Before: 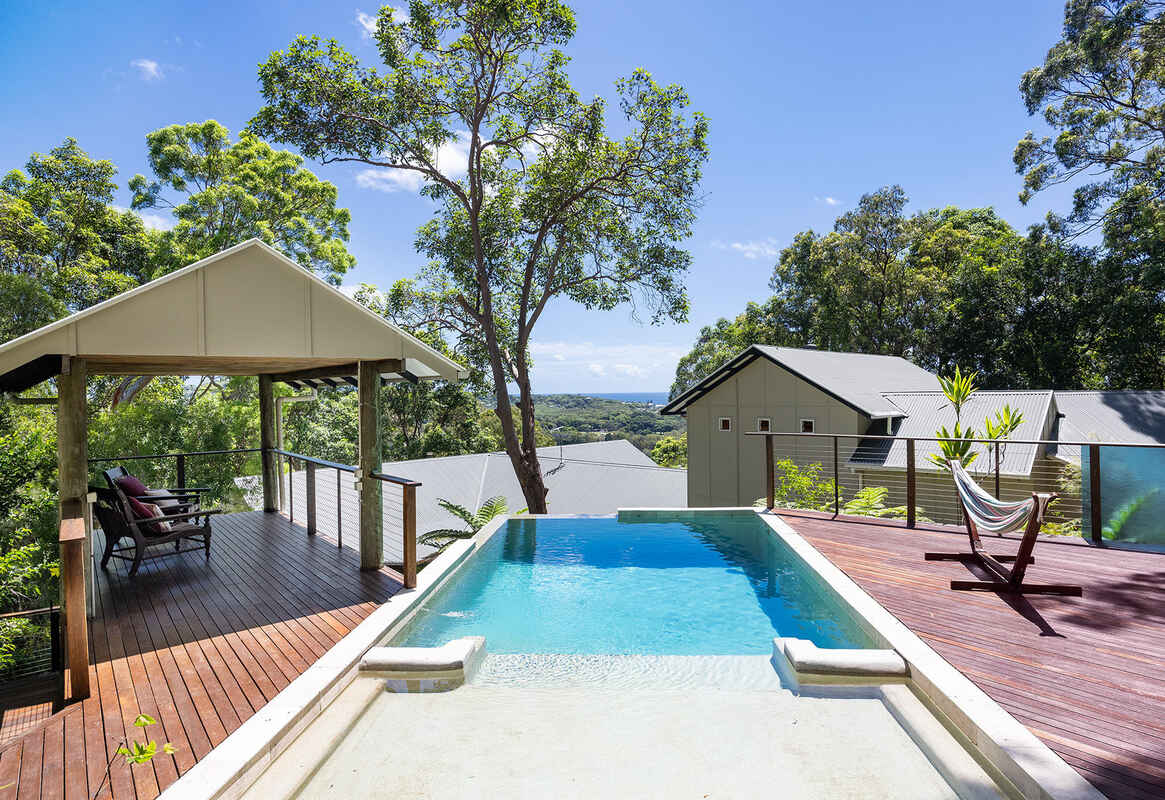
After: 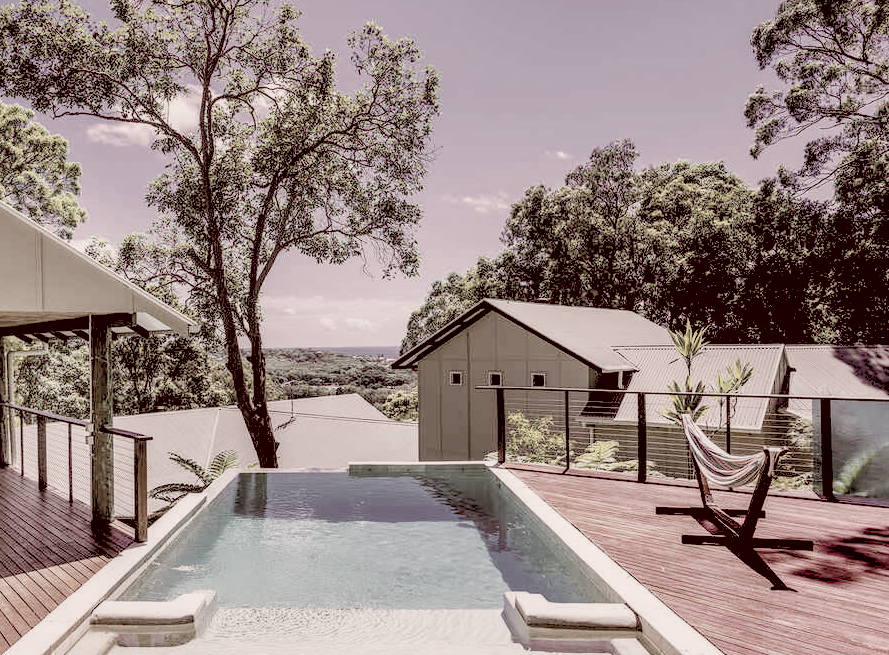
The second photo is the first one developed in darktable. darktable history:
color zones: curves: ch1 [(0, 0.34) (0.143, 0.164) (0.286, 0.152) (0.429, 0.176) (0.571, 0.173) (0.714, 0.188) (0.857, 0.199) (1, 0.34)]
crop: left 23.095%, top 5.827%, bottom 11.854%
filmic rgb: black relative exposure -16 EV, white relative exposure 4.97 EV, hardness 6.25
exposure: black level correction 0.035, exposure 0.9 EV, compensate highlight preservation false
shadows and highlights: on, module defaults
color correction: highlights a* 9.03, highlights b* 8.71, shadows a* 40, shadows b* 40, saturation 0.8
local contrast: highlights 35%, detail 135%
